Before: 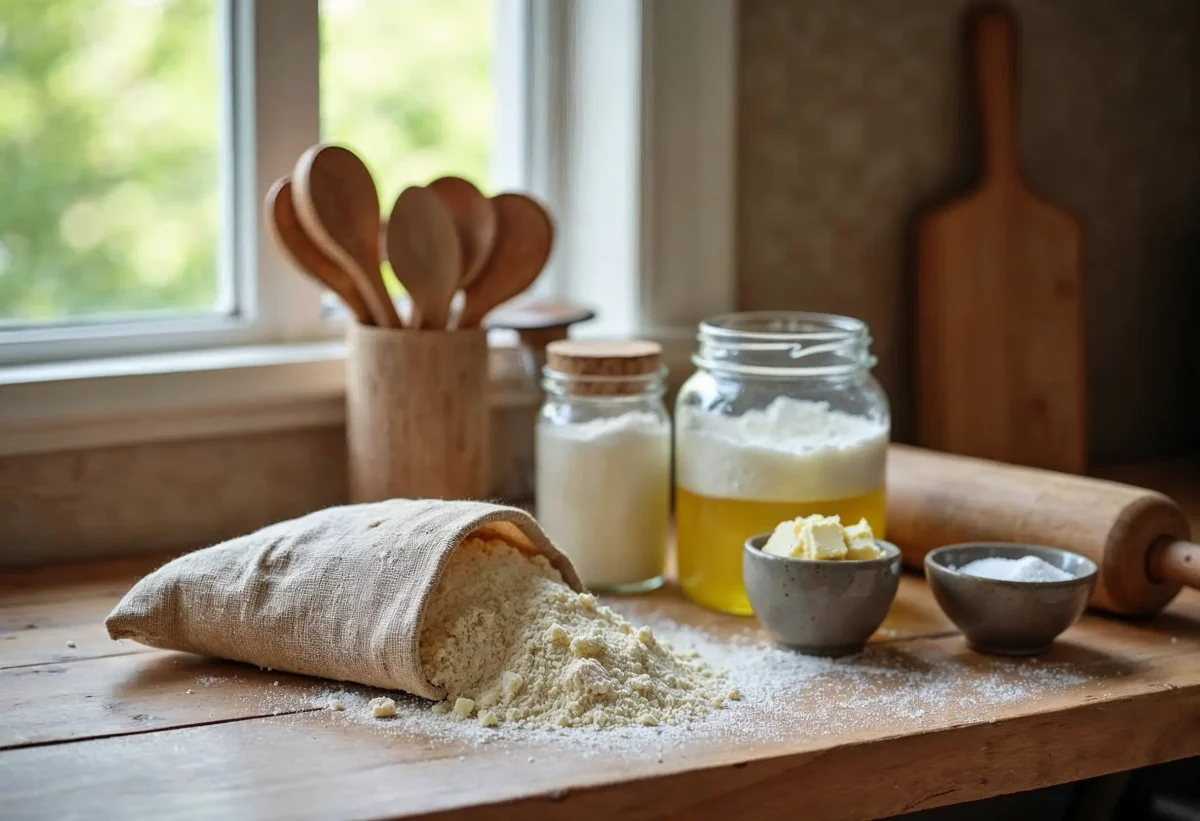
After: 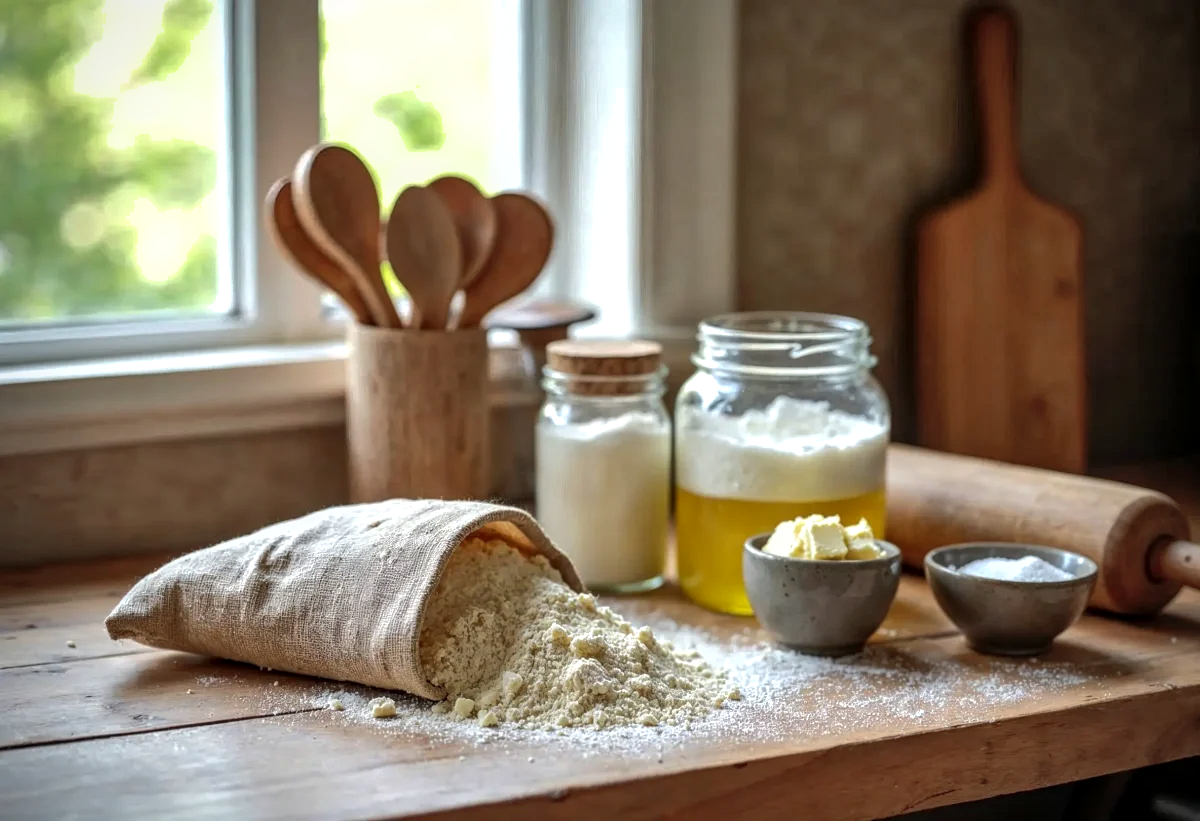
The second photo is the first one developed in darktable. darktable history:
shadows and highlights: on, module defaults
local contrast: on, module defaults
vignetting: brightness -0.422, saturation -0.192
tone equalizer: -8 EV -0.446 EV, -7 EV -0.4 EV, -6 EV -0.31 EV, -5 EV -0.231 EV, -3 EV 0.203 EV, -2 EV 0.321 EV, -1 EV 0.398 EV, +0 EV 0.427 EV, edges refinement/feathering 500, mask exposure compensation -1.57 EV, preserve details no
